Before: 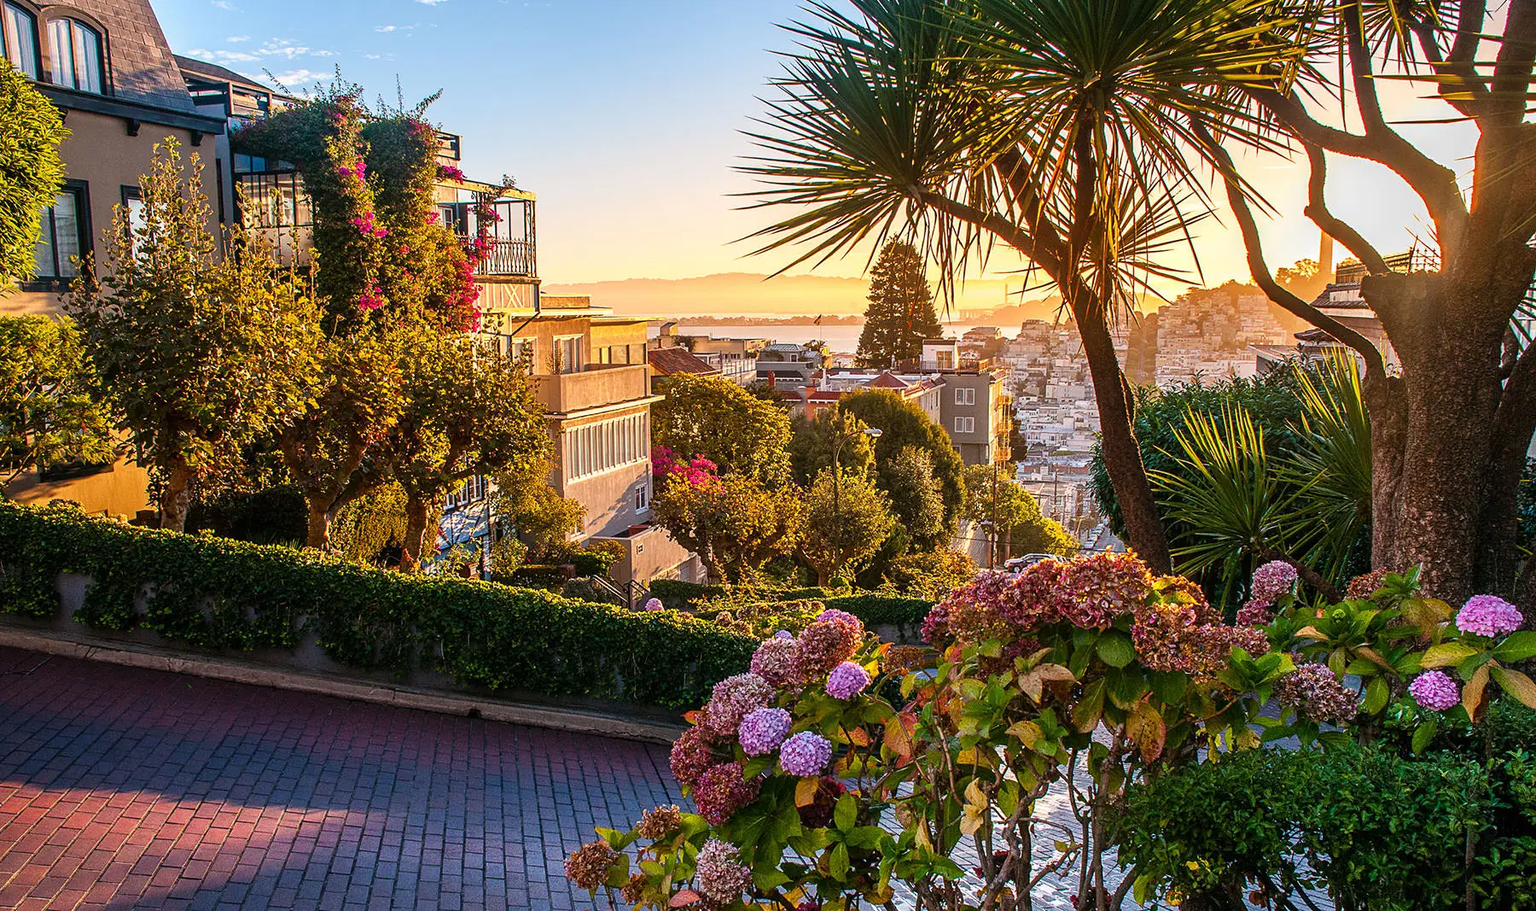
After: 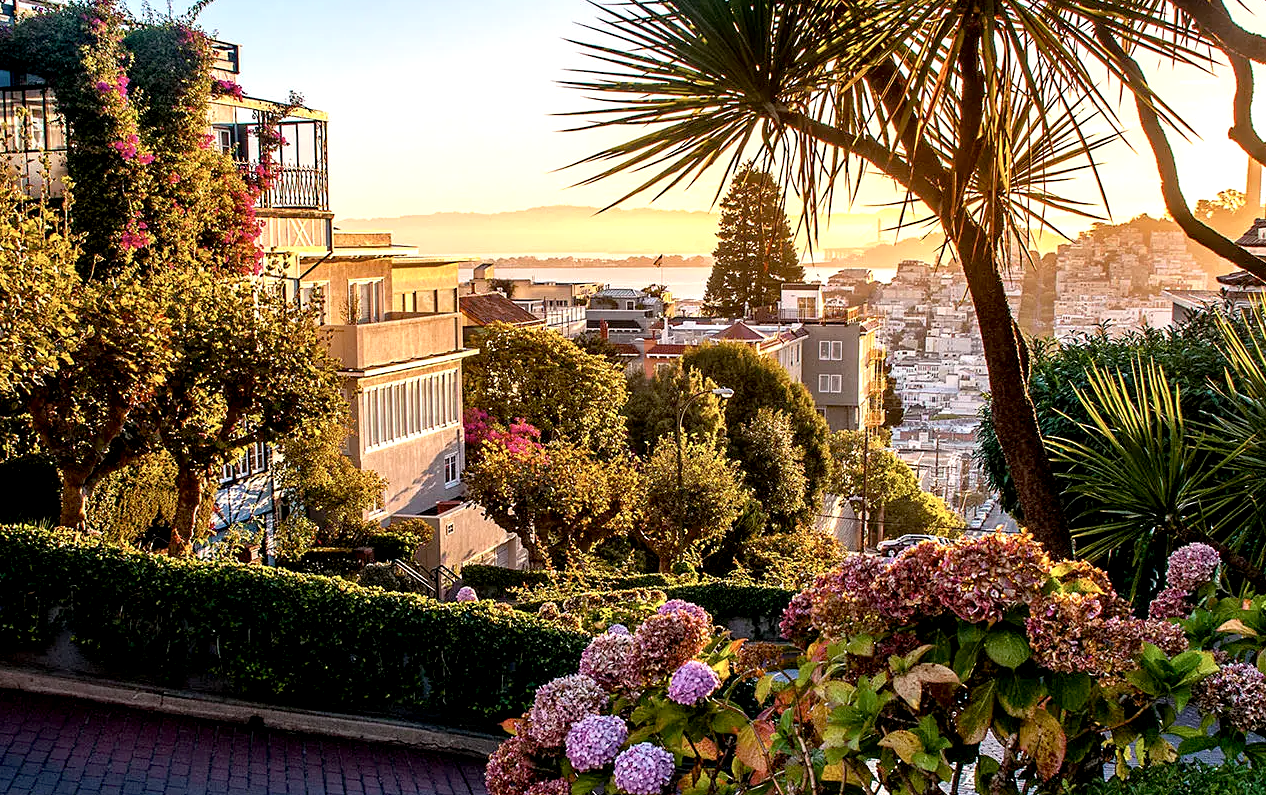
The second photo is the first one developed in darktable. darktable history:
crop and rotate: left 16.676%, top 10.717%, right 12.969%, bottom 14.73%
sharpen: radius 2.91, amount 0.879, threshold 47.246
color correction: highlights b* 0.051, saturation 0.776
exposure: black level correction 0.012, compensate highlight preservation false
tone equalizer: -8 EV -0.435 EV, -7 EV -0.391 EV, -6 EV -0.342 EV, -5 EV -0.238 EV, -3 EV 0.226 EV, -2 EV 0.311 EV, -1 EV 0.379 EV, +0 EV 0.428 EV
